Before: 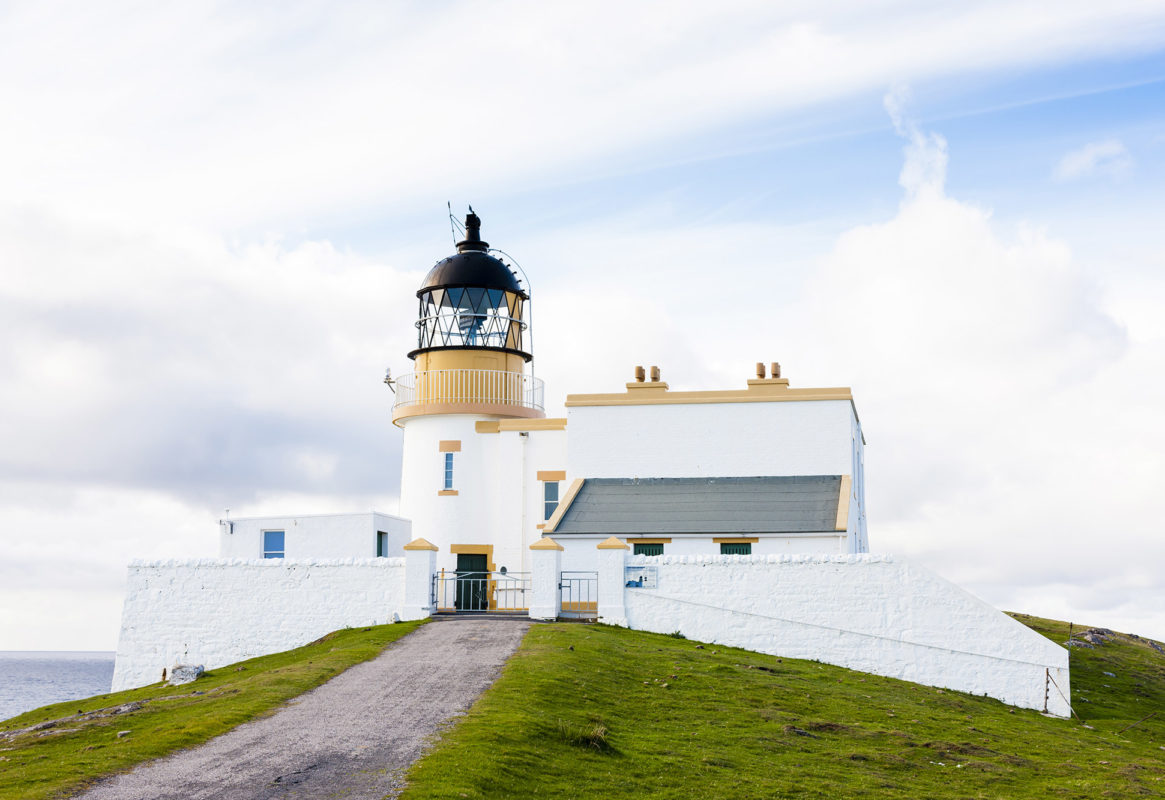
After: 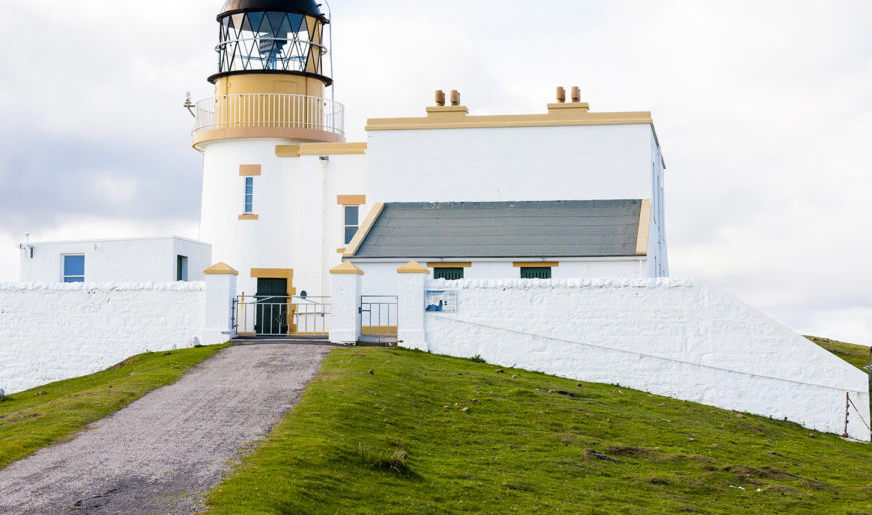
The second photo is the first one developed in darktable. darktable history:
crop and rotate: left 17.246%, top 34.544%, right 7.885%, bottom 0.992%
